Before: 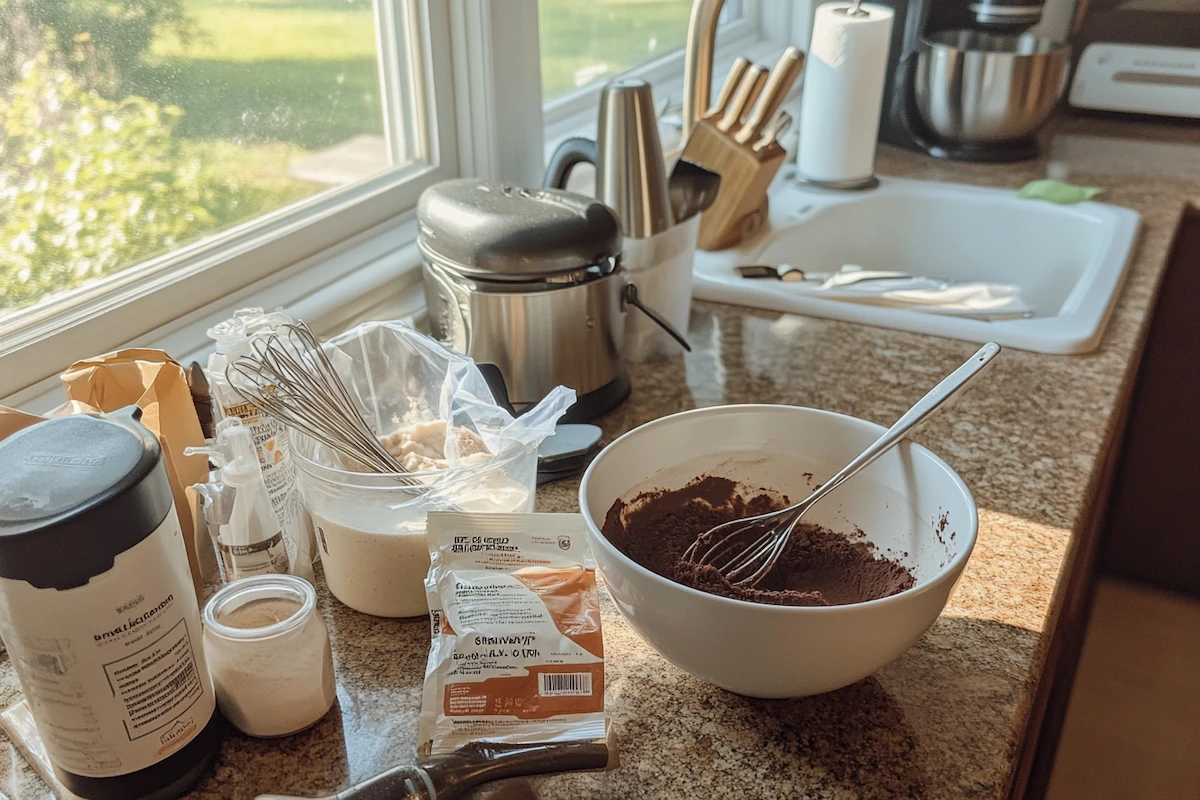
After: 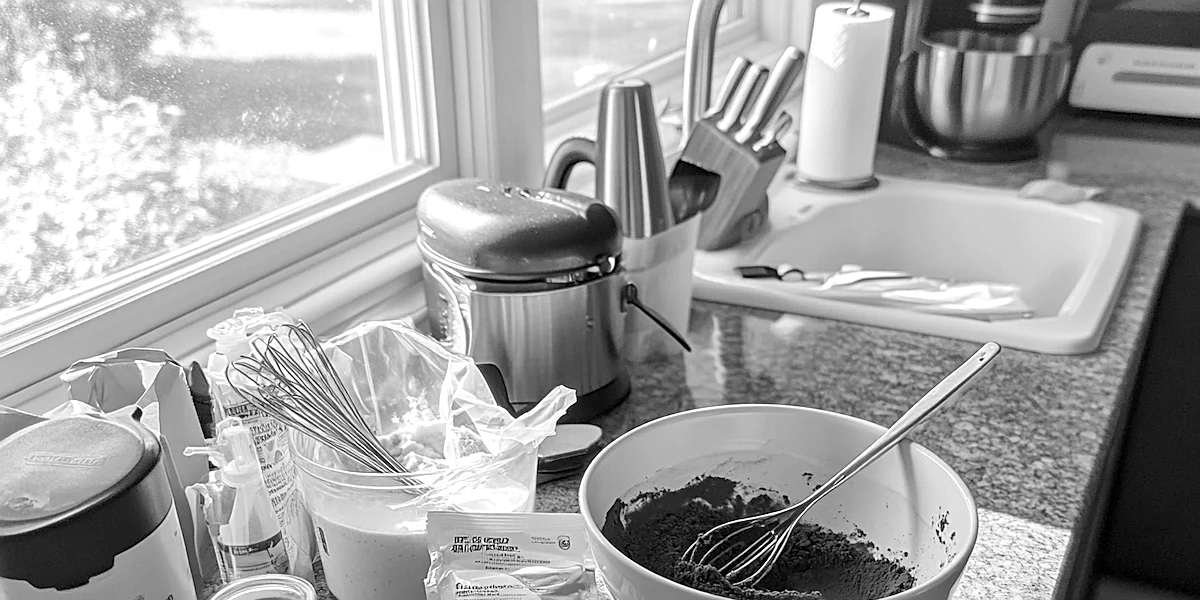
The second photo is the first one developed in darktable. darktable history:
white balance: red 0.954, blue 1.079
monochrome: on, module defaults
exposure: black level correction 0.005, exposure 0.417 EV, compensate highlight preservation false
sharpen: on, module defaults
crop: bottom 24.988%
